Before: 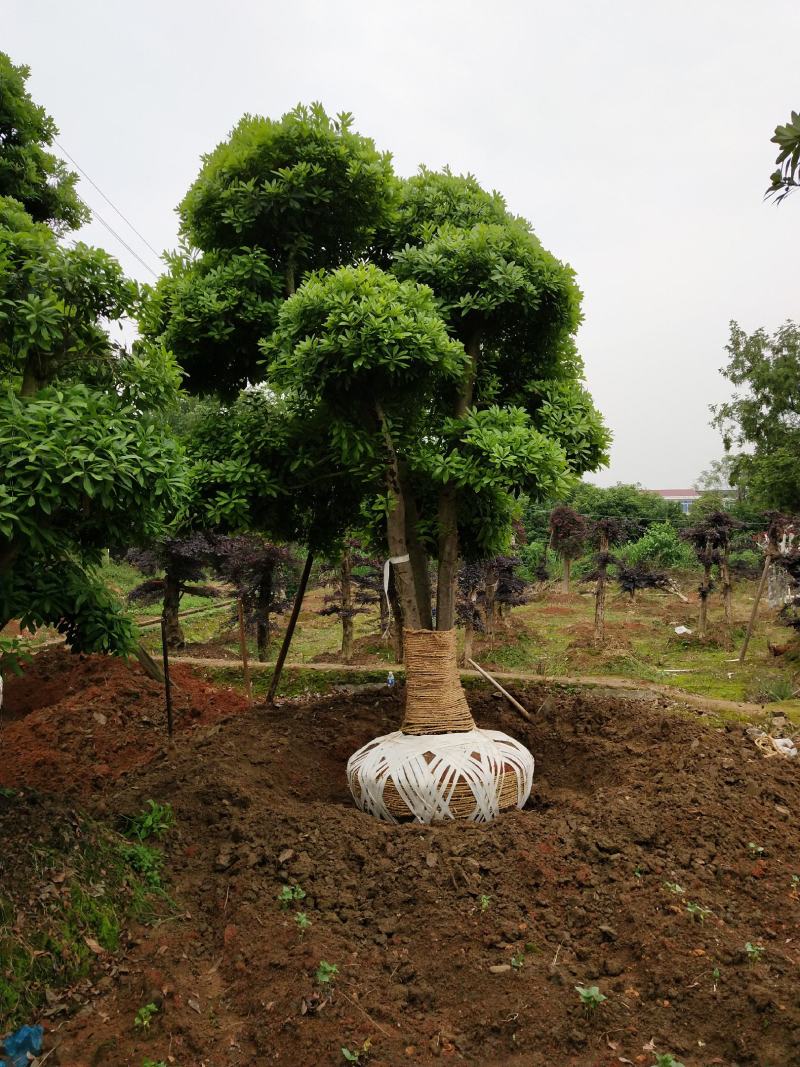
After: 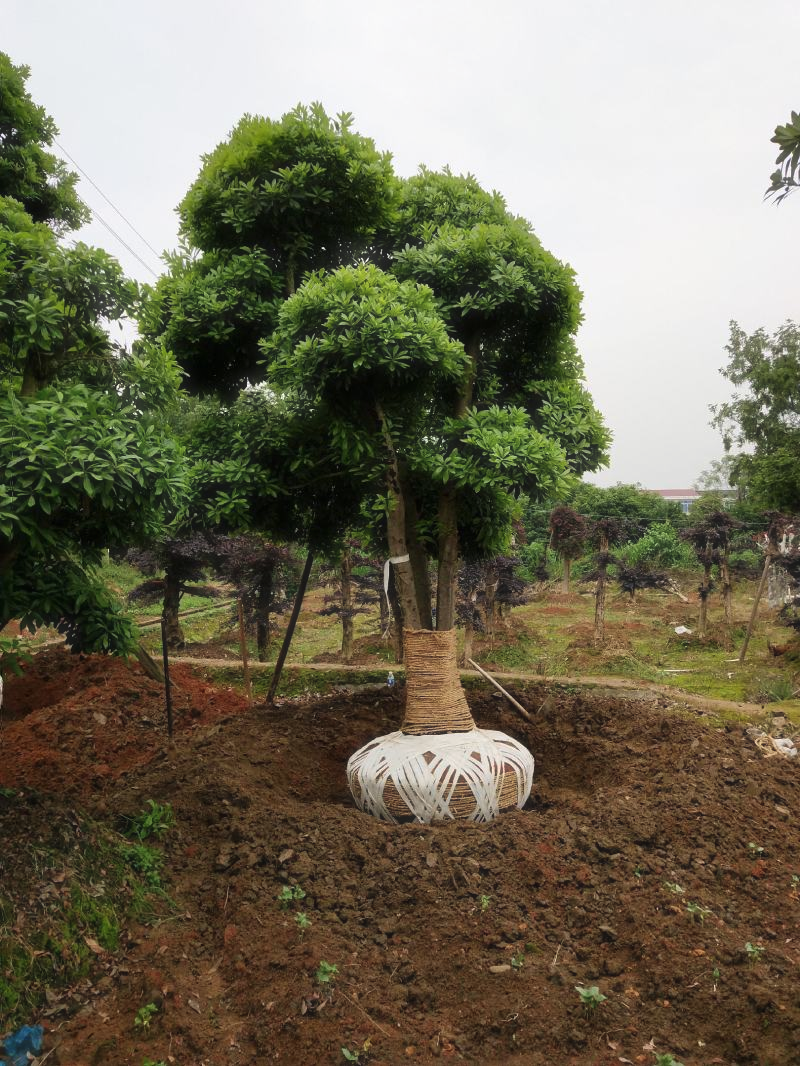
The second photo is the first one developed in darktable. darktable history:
crop: bottom 0.072%
haze removal: strength -0.102, compatibility mode true, adaptive false
tone equalizer: edges refinement/feathering 500, mask exposure compensation -1.57 EV, preserve details no
